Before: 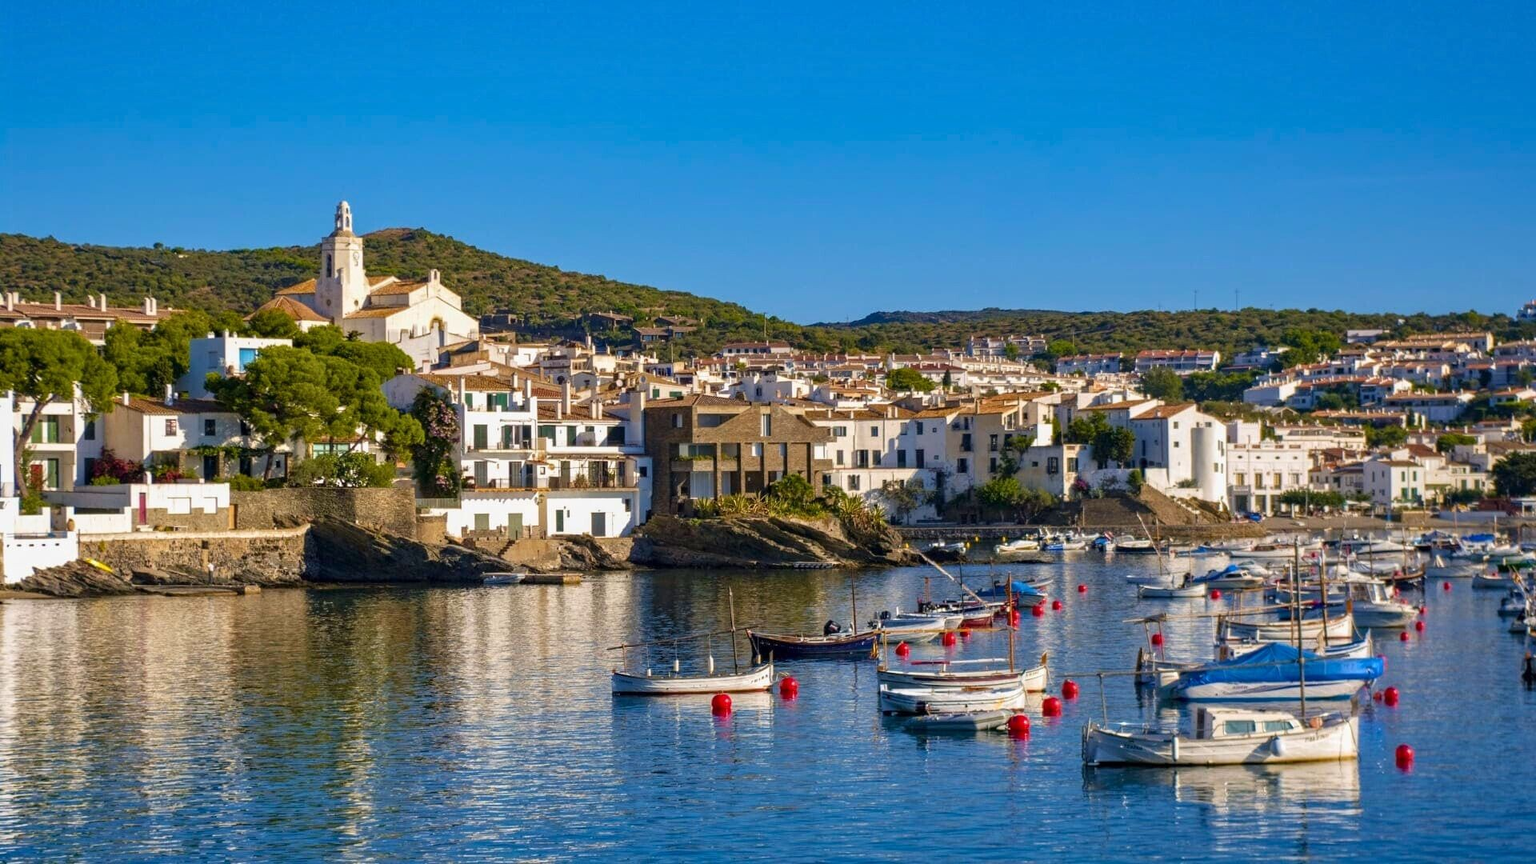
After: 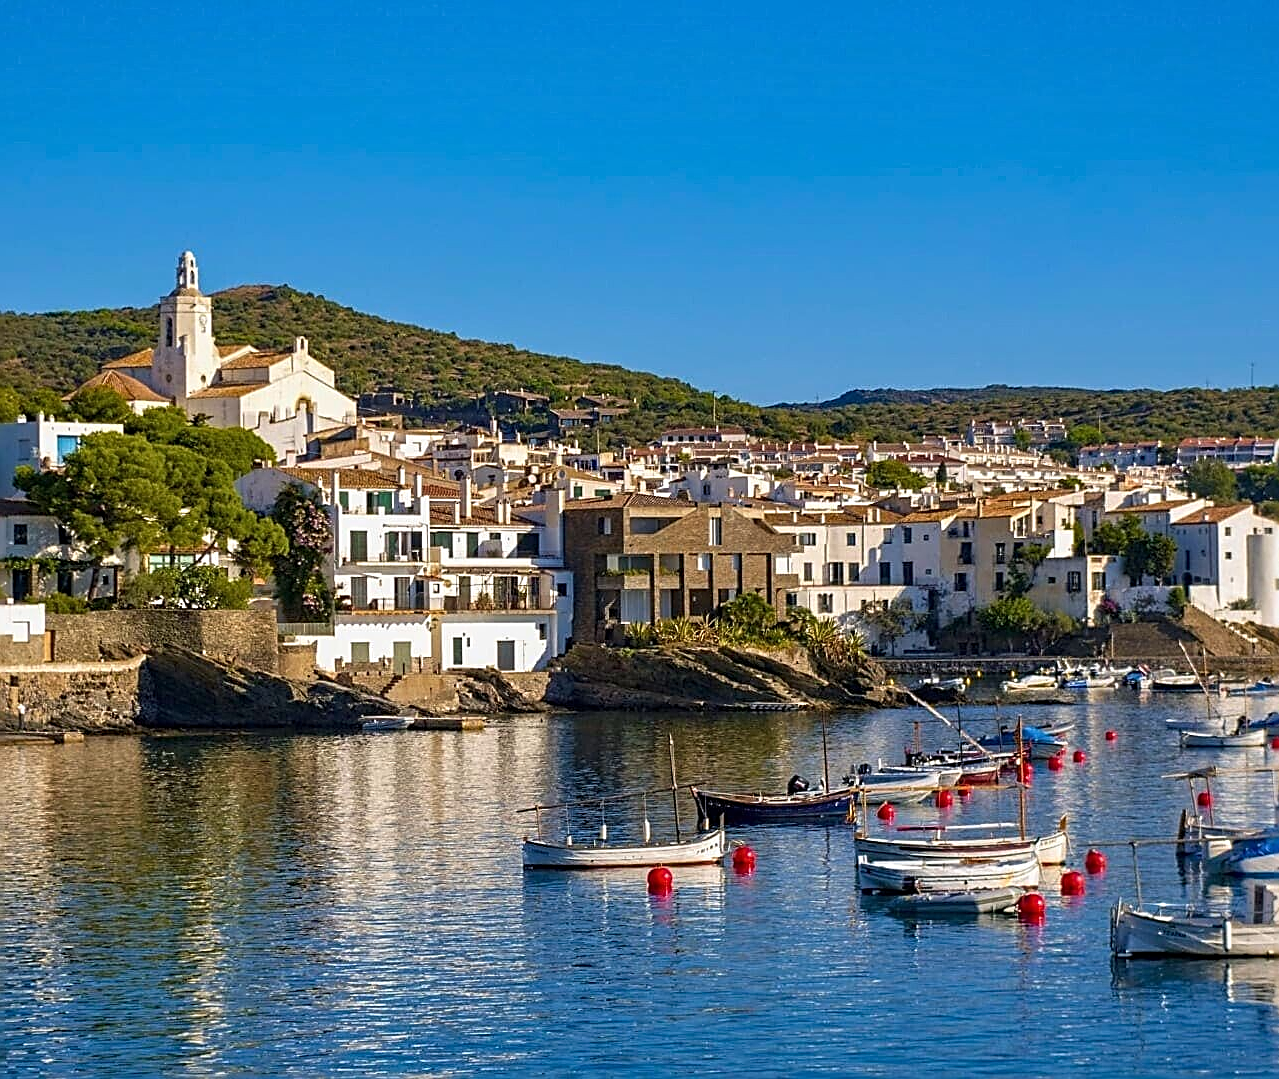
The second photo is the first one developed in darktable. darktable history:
crop and rotate: left 12.648%, right 20.685%
sharpen: amount 1
